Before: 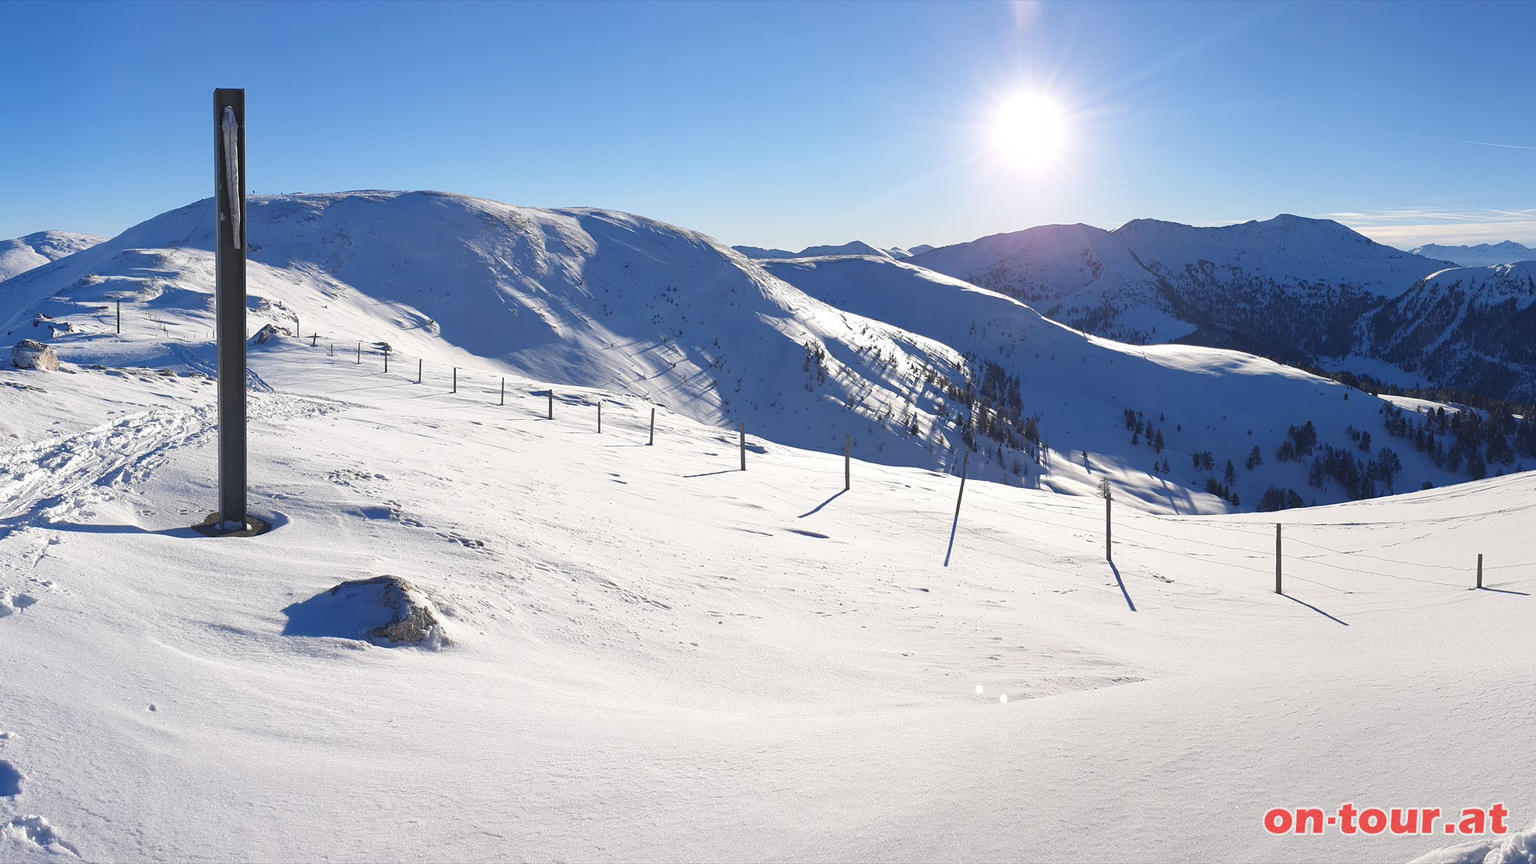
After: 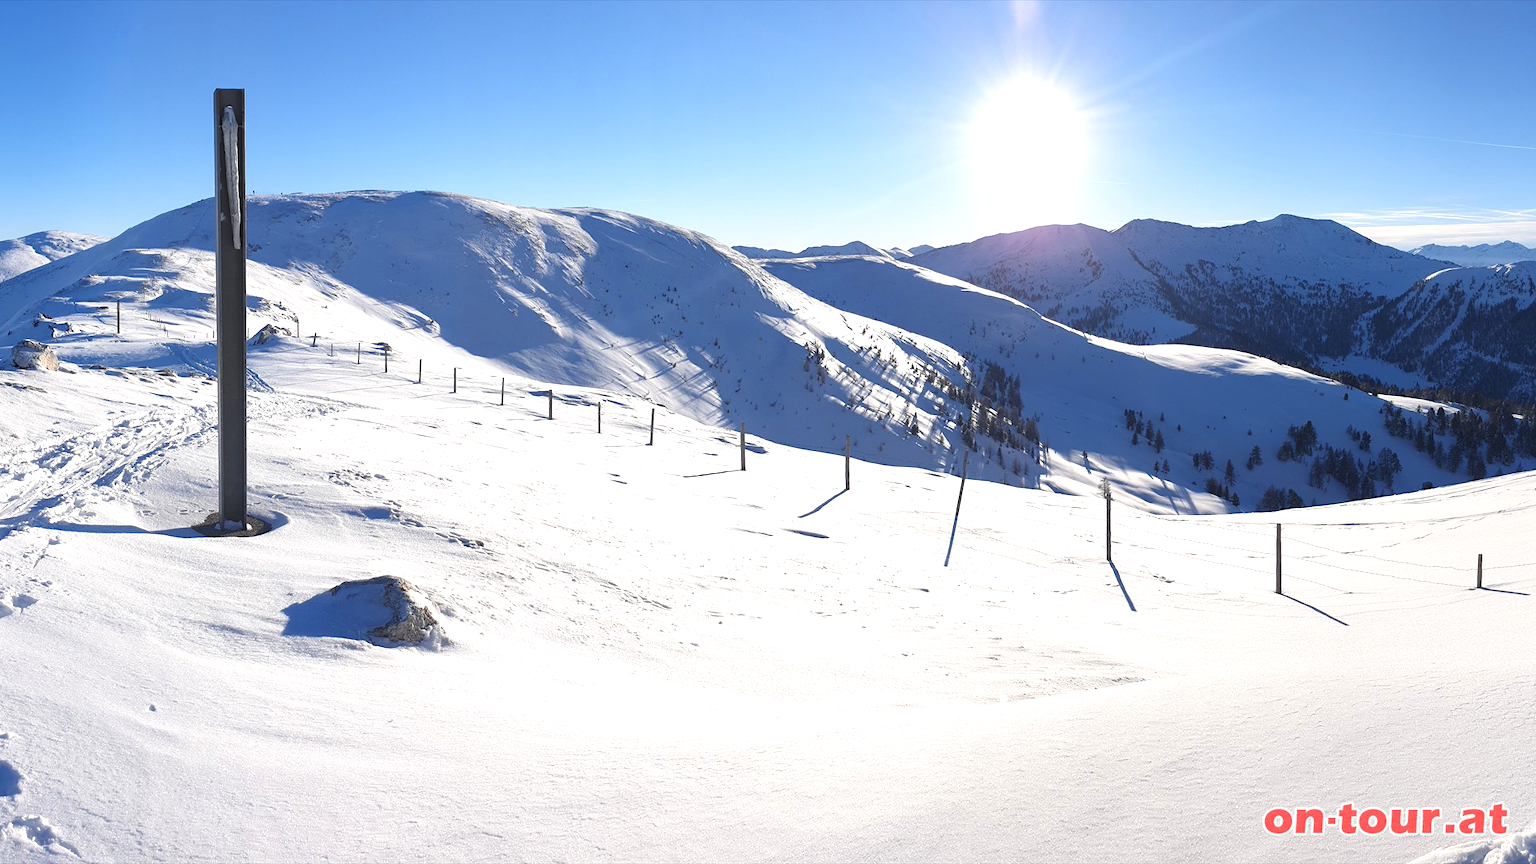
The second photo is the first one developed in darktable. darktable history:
tone equalizer: -8 EV -0.427 EV, -7 EV -0.362 EV, -6 EV -0.331 EV, -5 EV -0.208 EV, -3 EV 0.226 EV, -2 EV 0.335 EV, -1 EV 0.395 EV, +0 EV 0.416 EV
